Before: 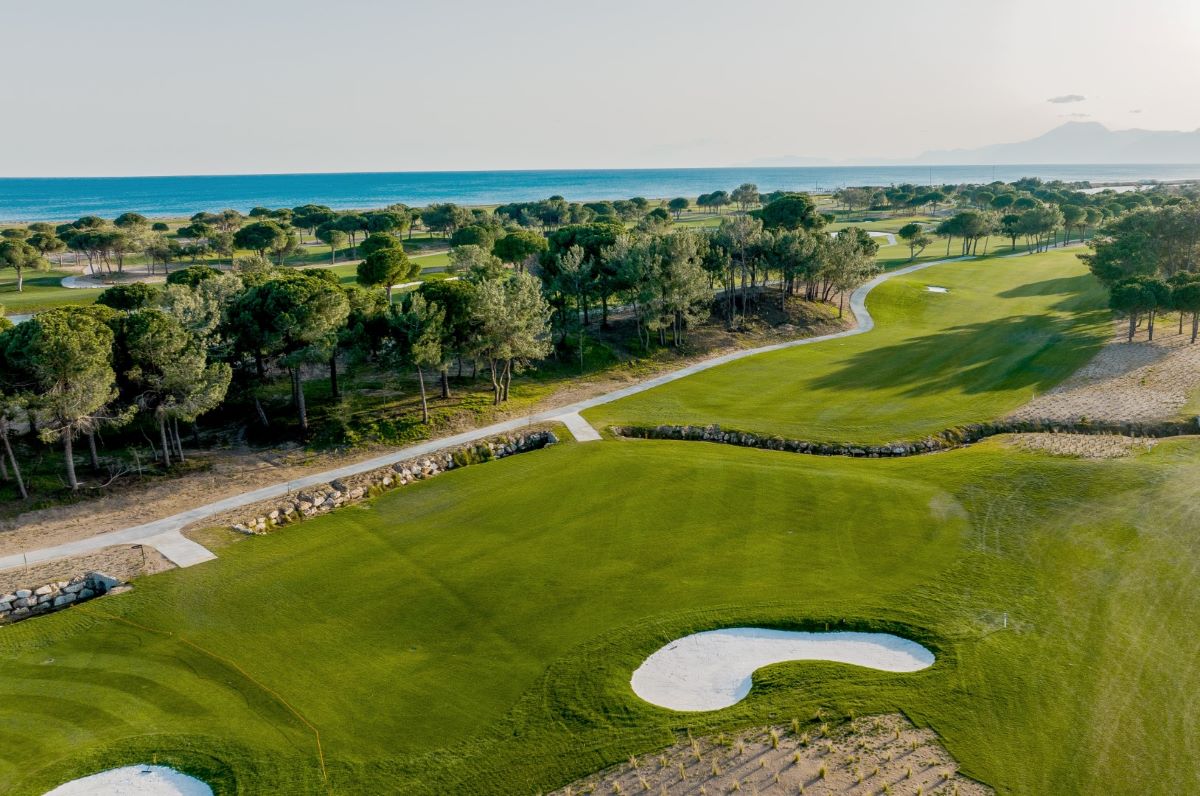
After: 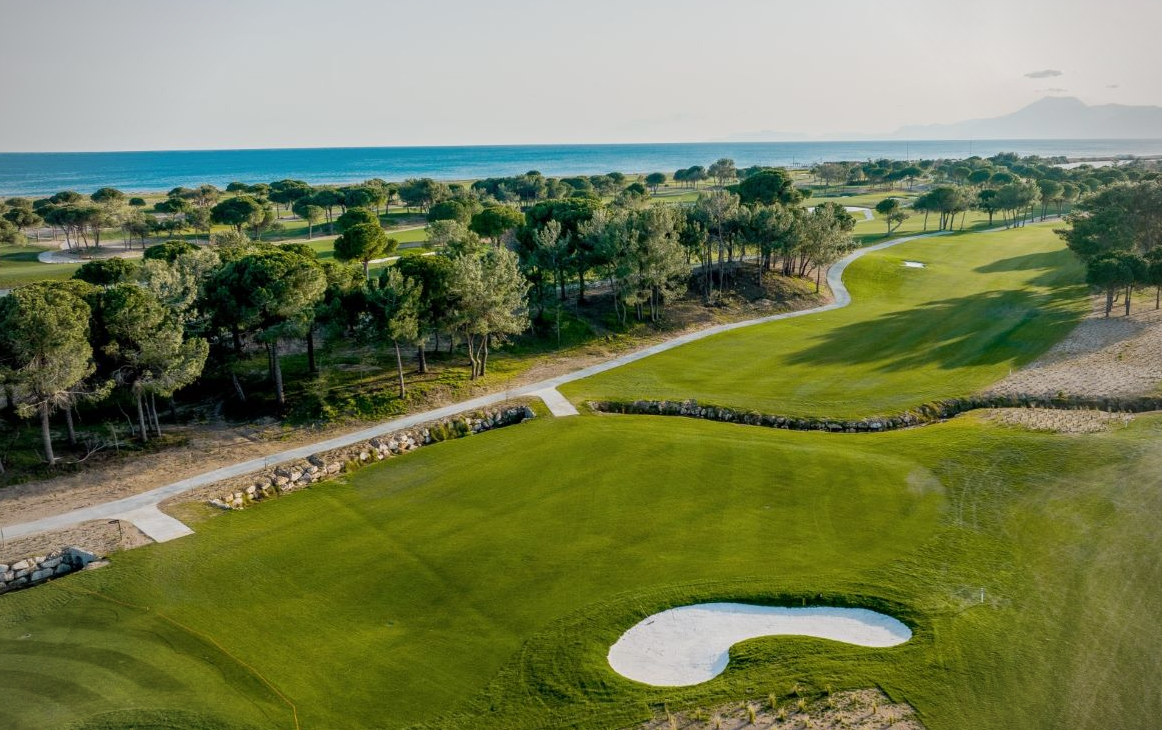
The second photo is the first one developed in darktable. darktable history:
crop: left 1.964%, top 3.251%, right 1.122%, bottom 4.933%
vignetting: fall-off radius 60.65%
